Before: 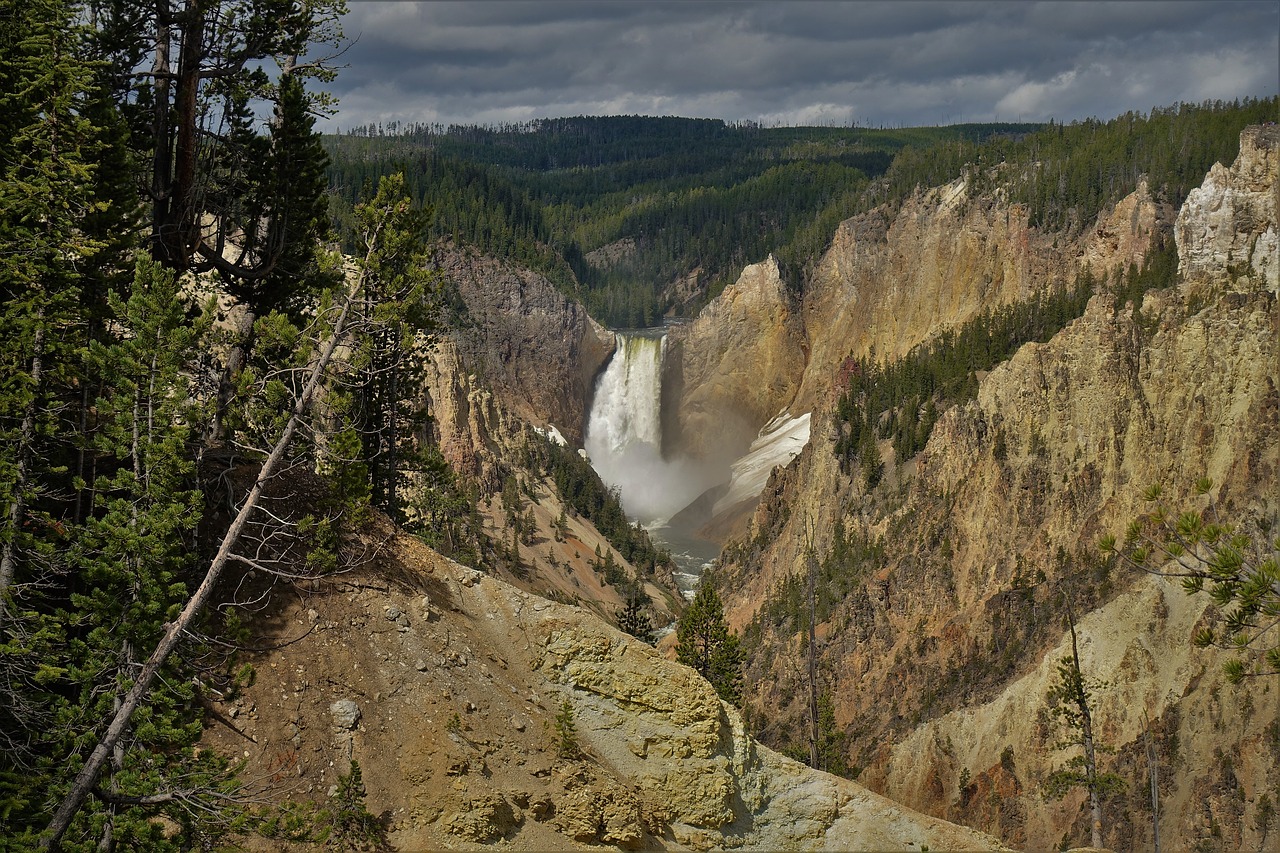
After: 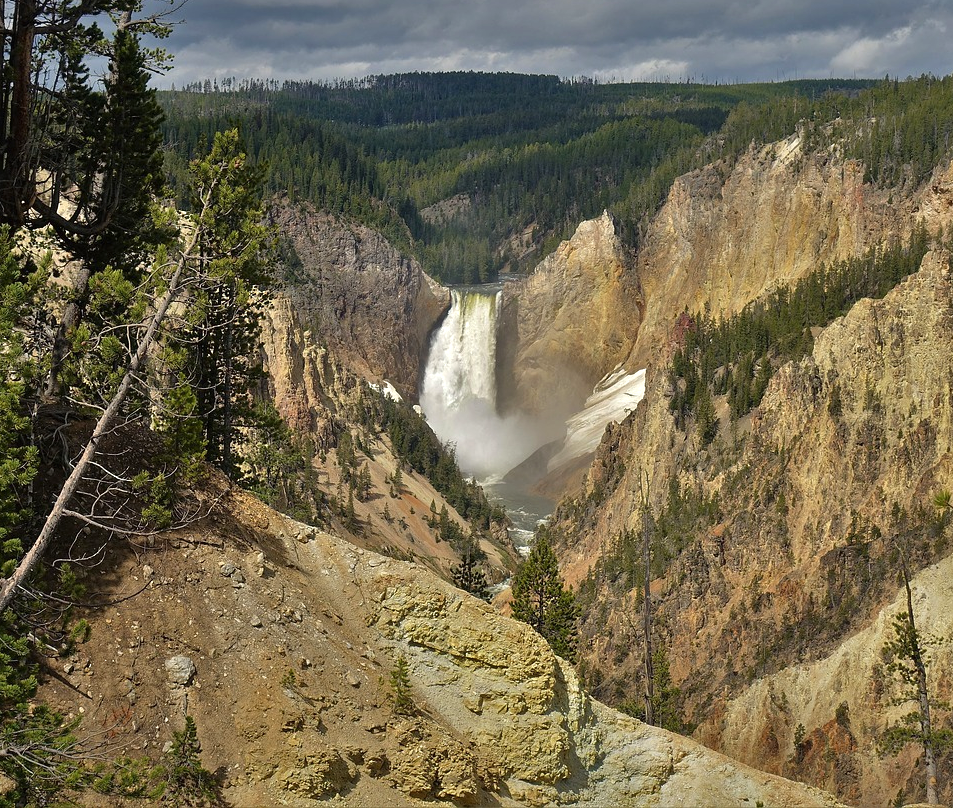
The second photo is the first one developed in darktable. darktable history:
exposure: black level correction 0, exposure 0.499 EV, compensate exposure bias true, compensate highlight preservation false
crop and rotate: left 12.935%, top 5.258%, right 12.589%
